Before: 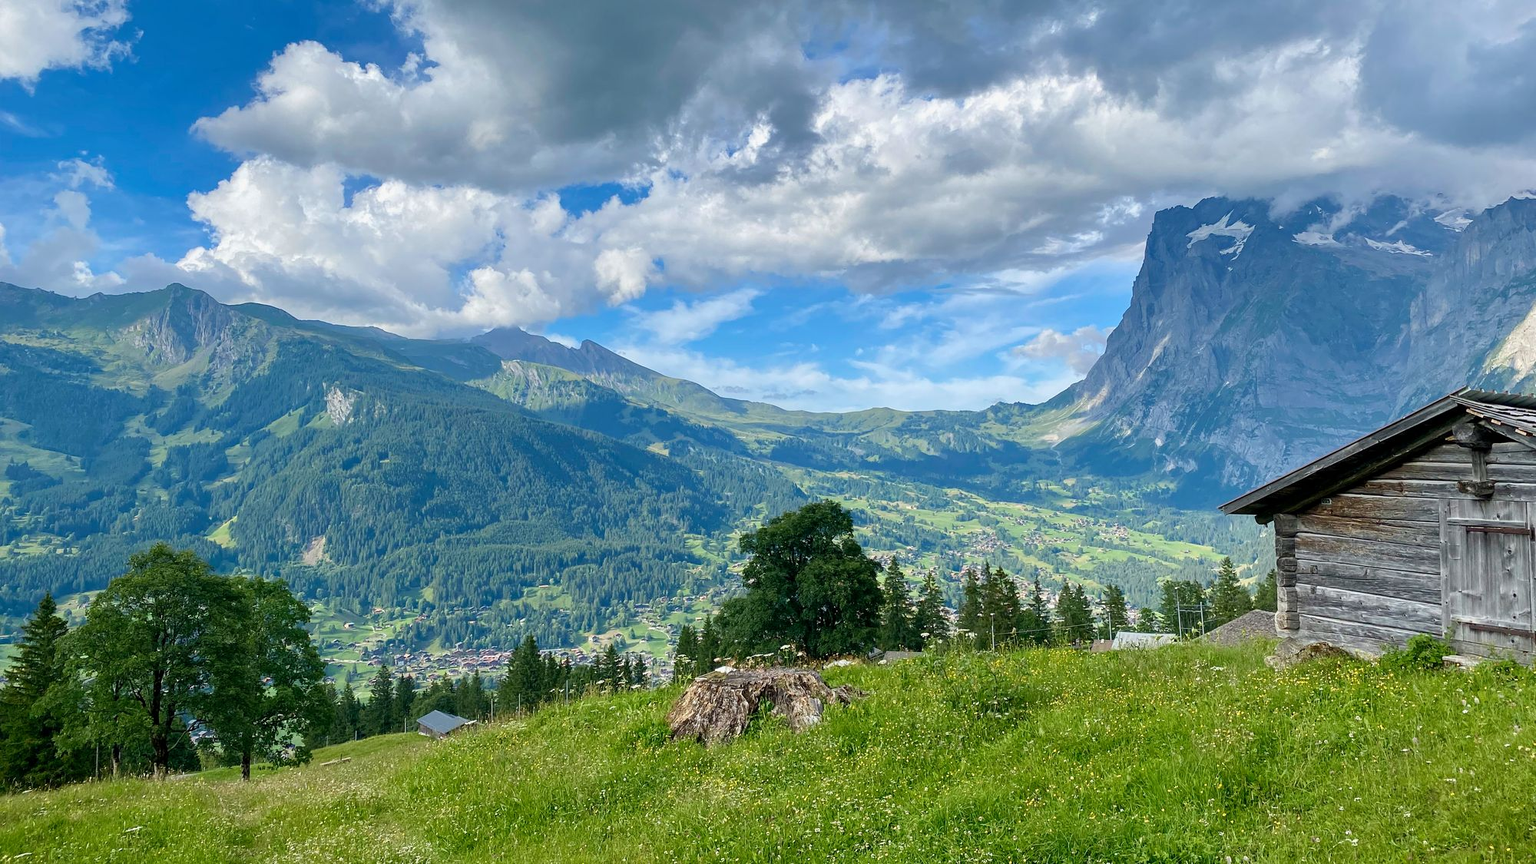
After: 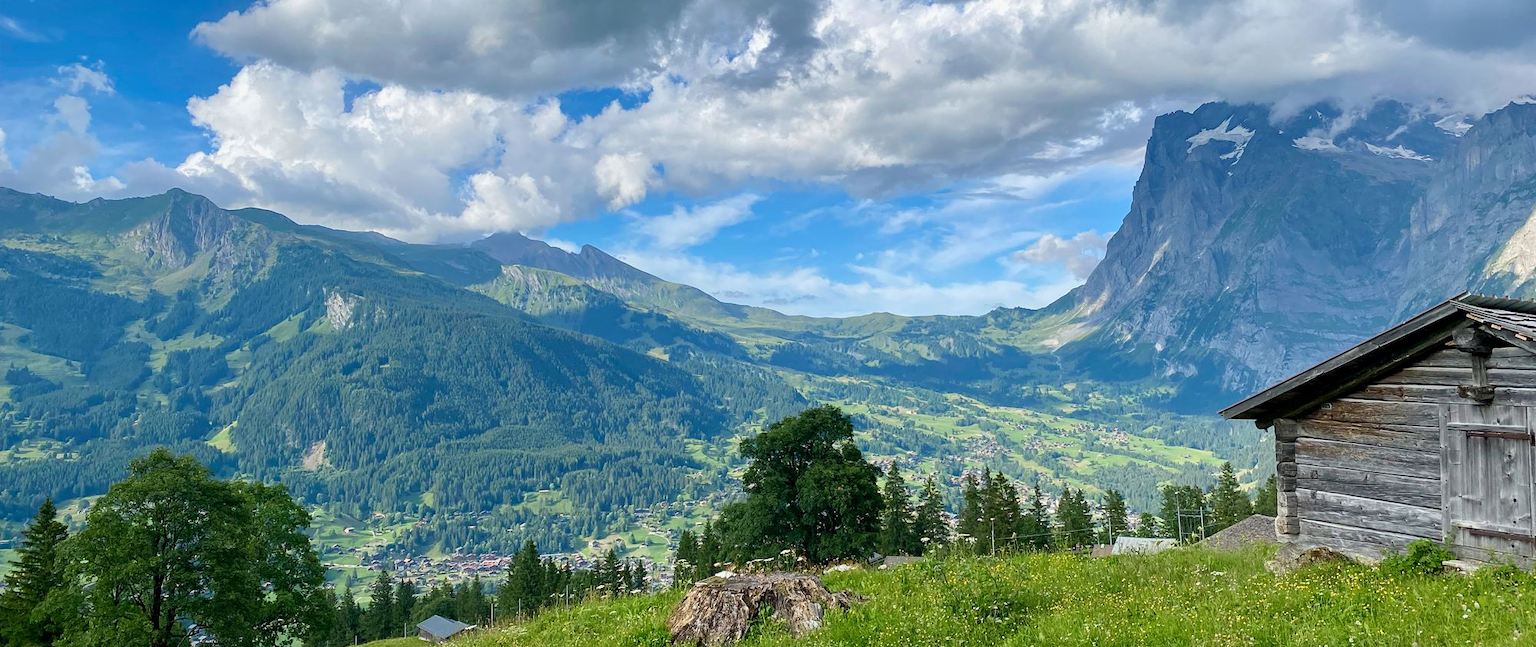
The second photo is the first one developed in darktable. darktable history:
crop: top 11.038%, bottom 13.962%
bloom: size 13.65%, threshold 98.39%, strength 4.82%
